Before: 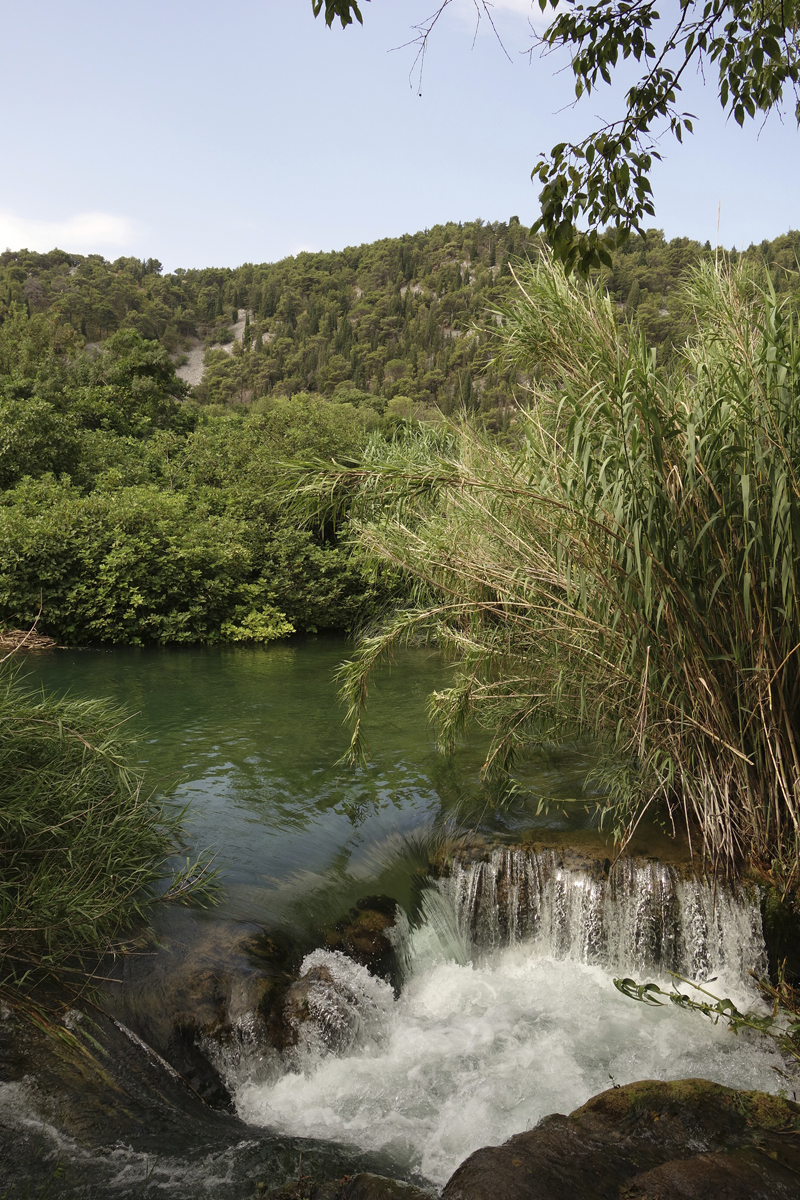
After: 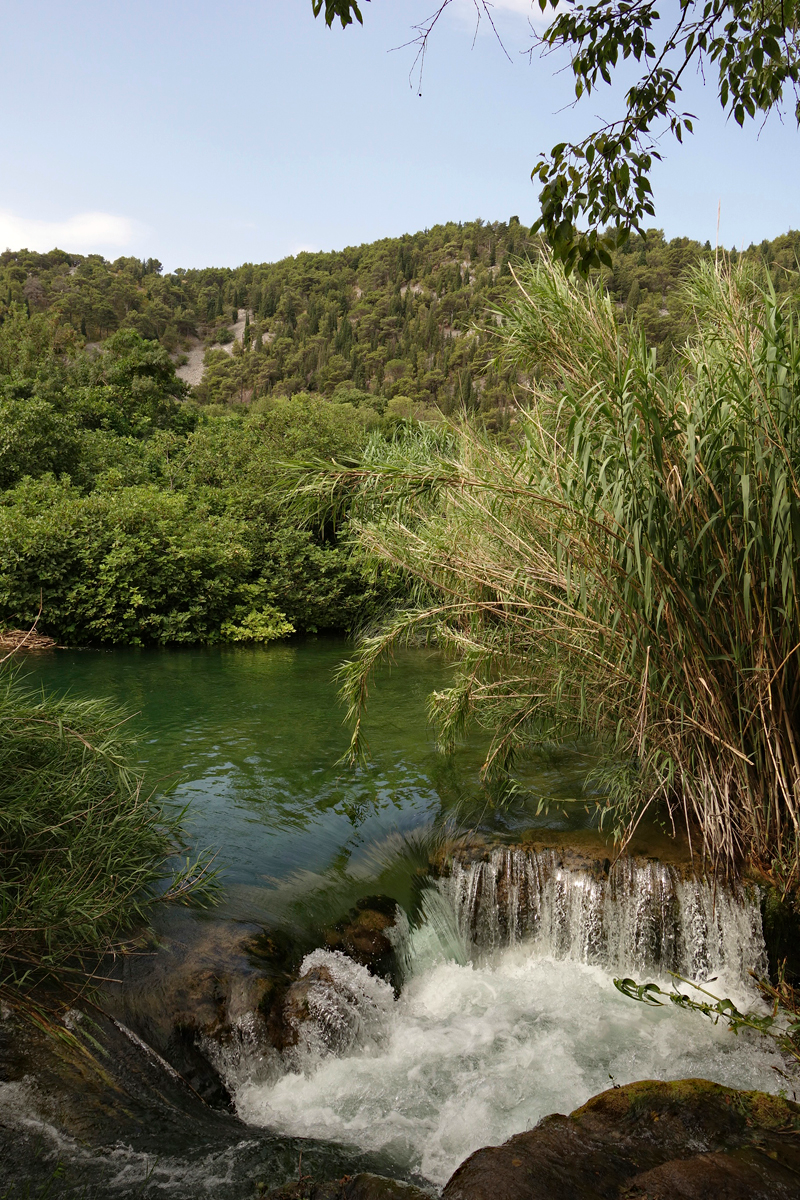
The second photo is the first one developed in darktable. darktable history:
haze removal: strength 0.293, distance 0.246, compatibility mode true, adaptive false
